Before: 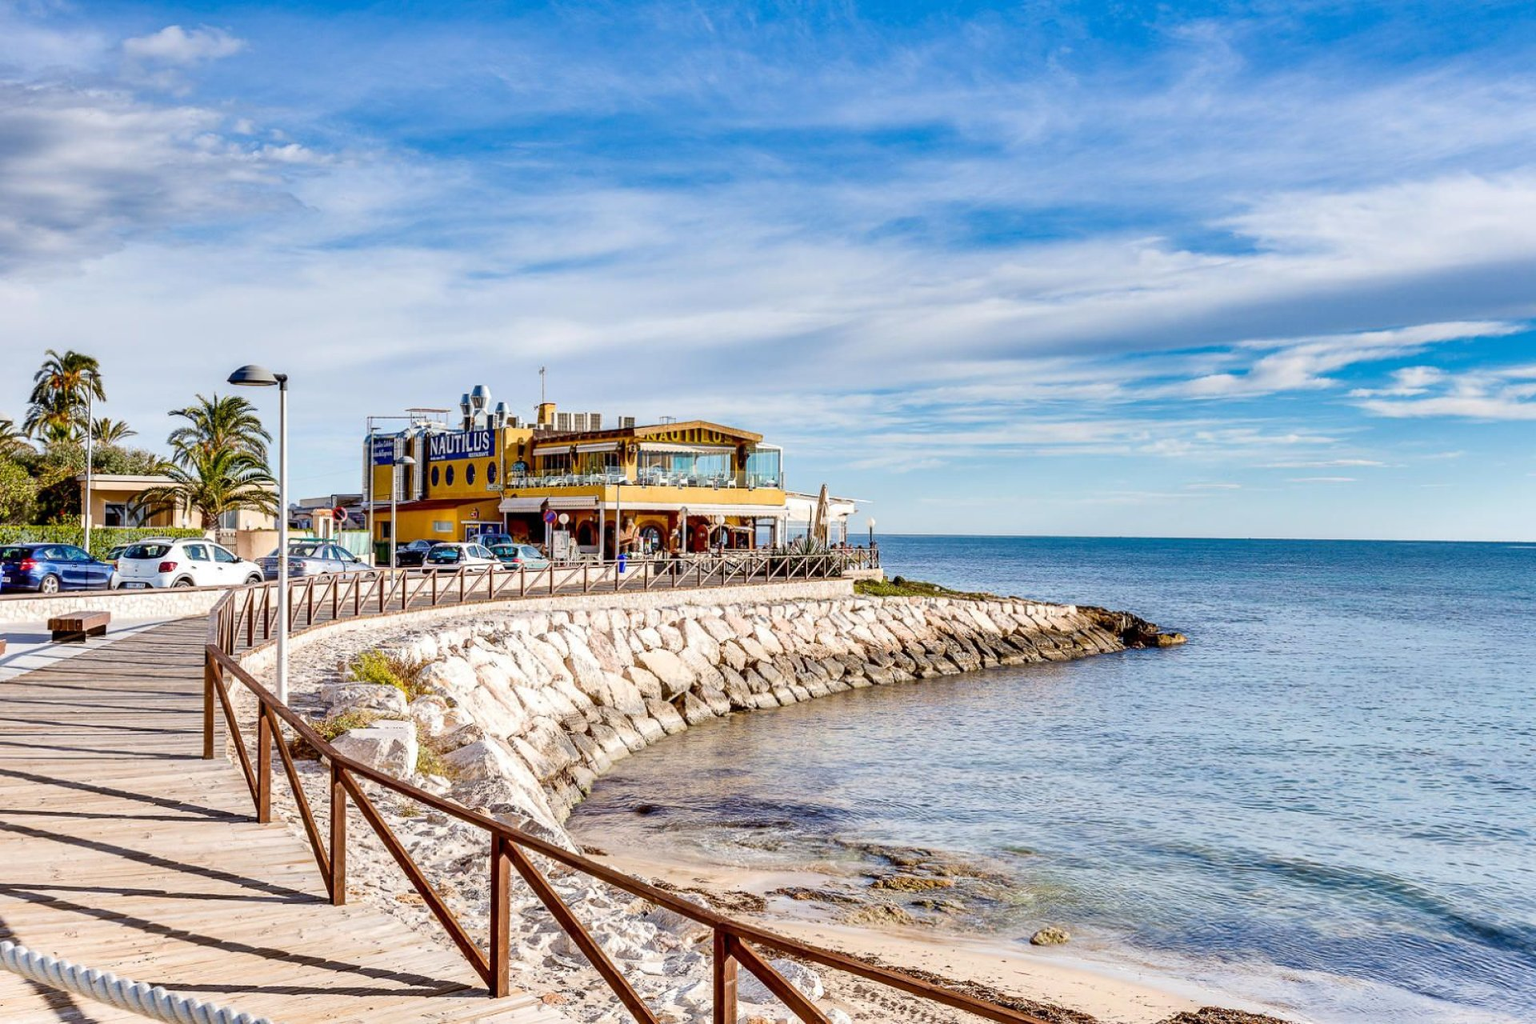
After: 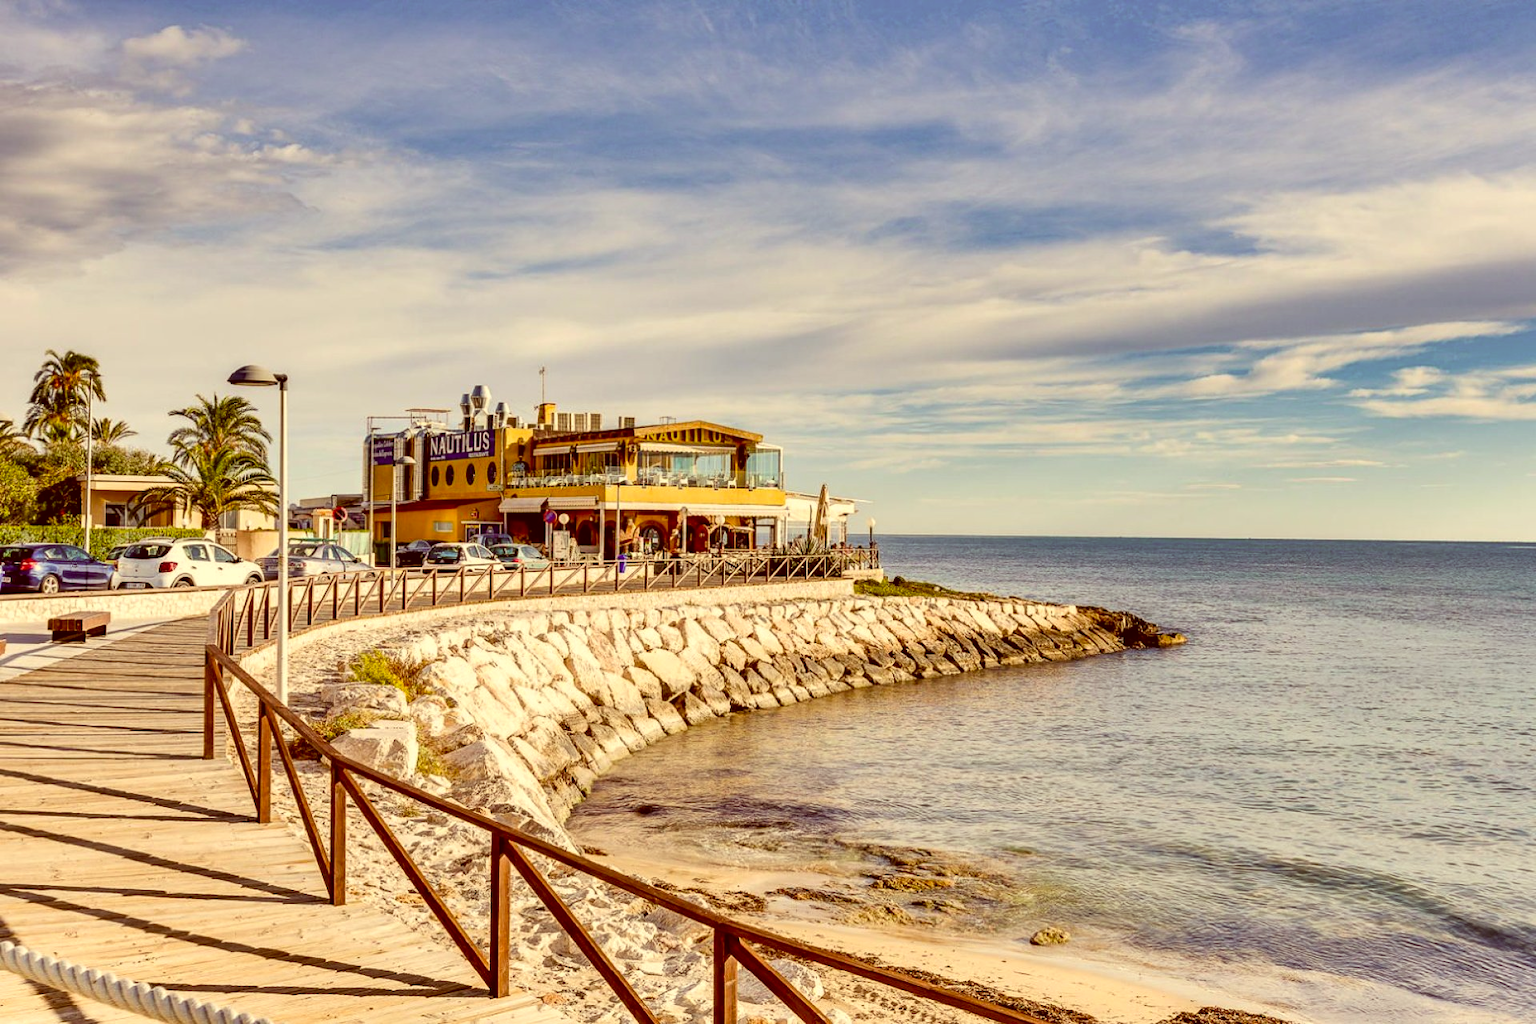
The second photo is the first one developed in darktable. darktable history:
color correction: highlights a* 1.1, highlights b* 24.39, shadows a* 15.95, shadows b* 24.17
